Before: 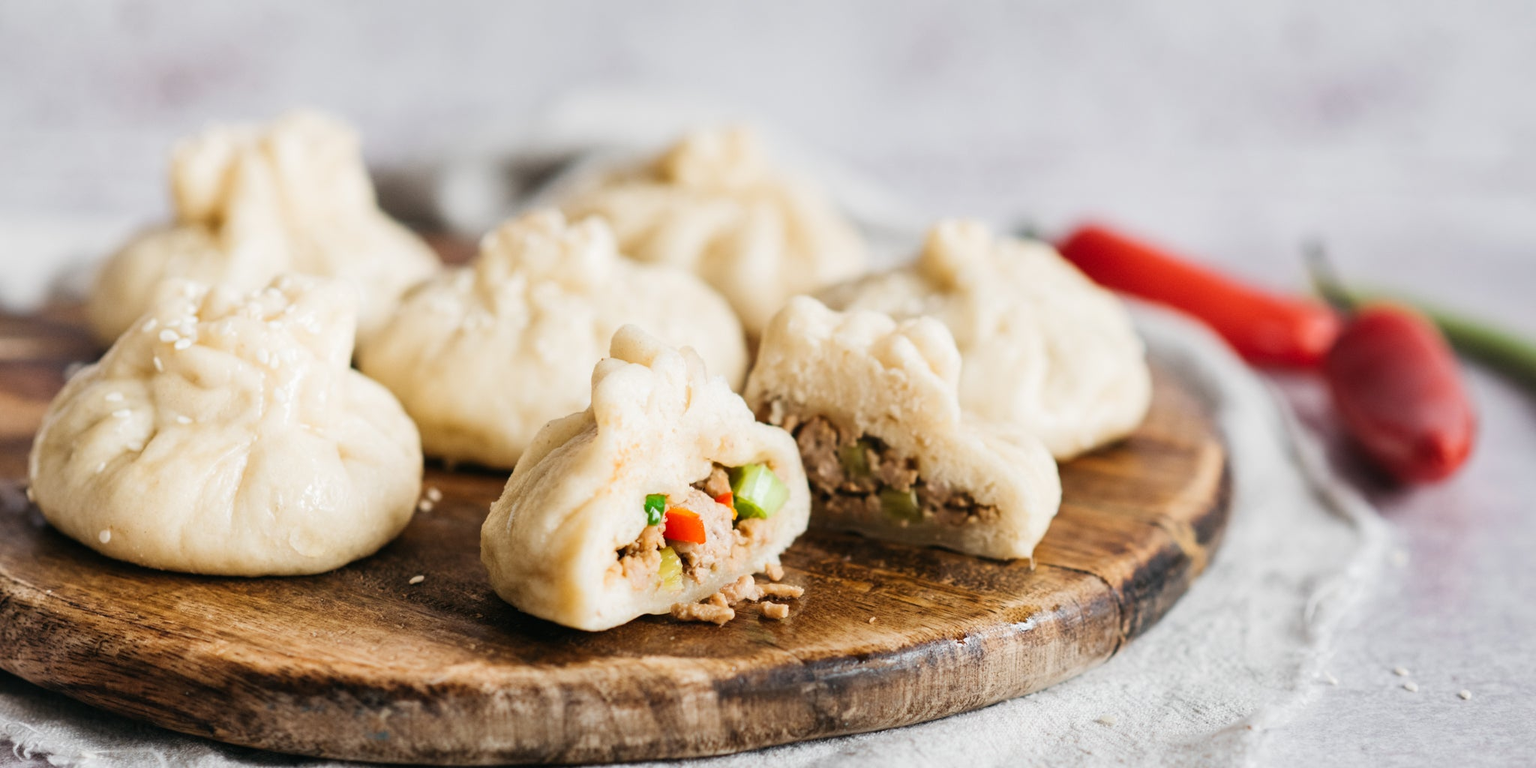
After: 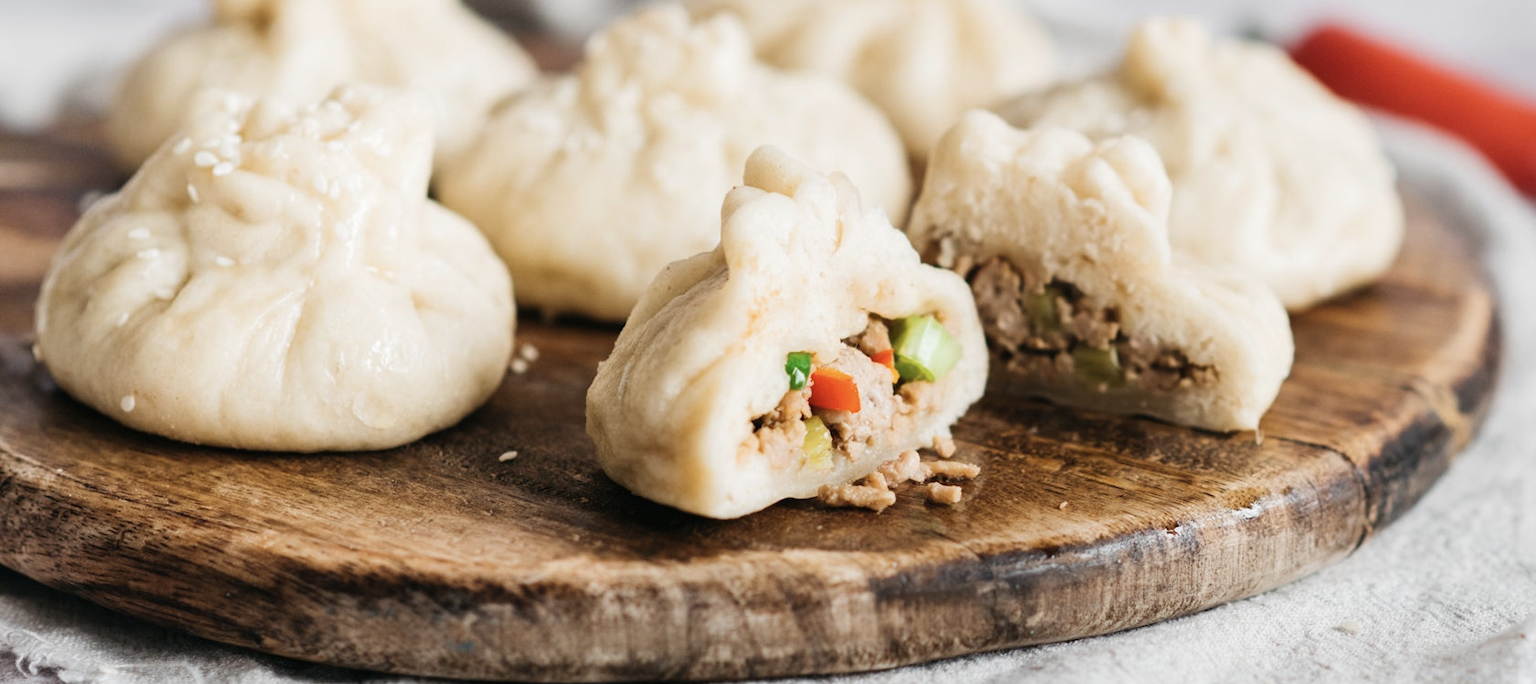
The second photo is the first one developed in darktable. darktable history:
crop: top 26.79%, right 17.939%
color correction: highlights b* -0.009, saturation 0.817
